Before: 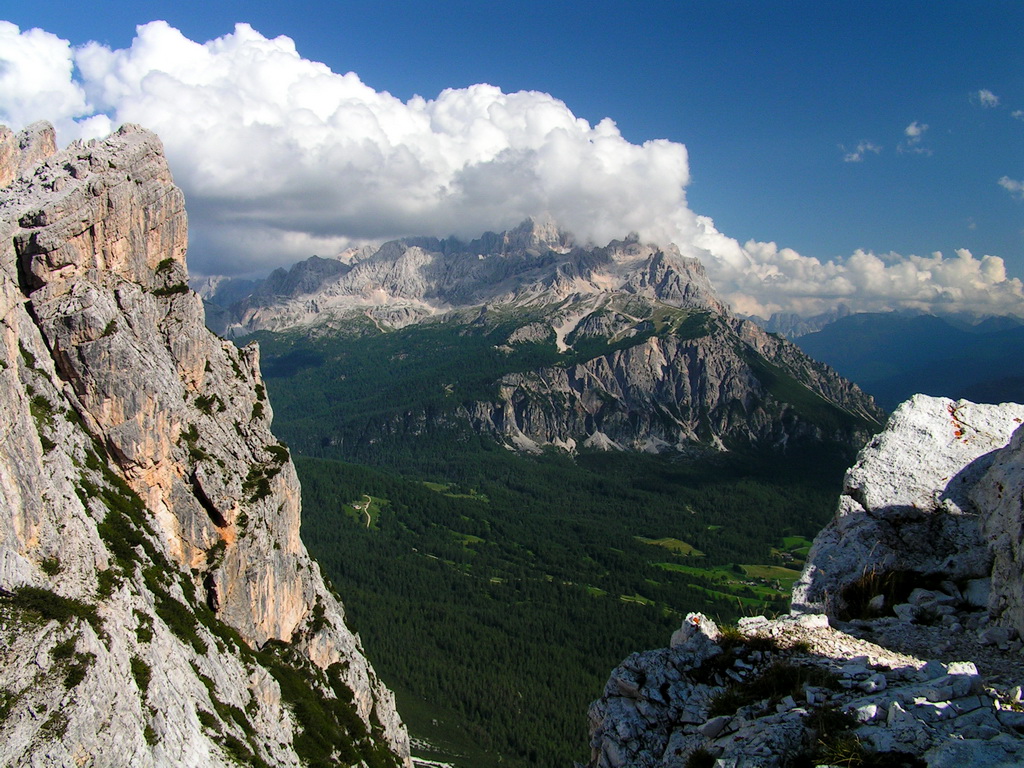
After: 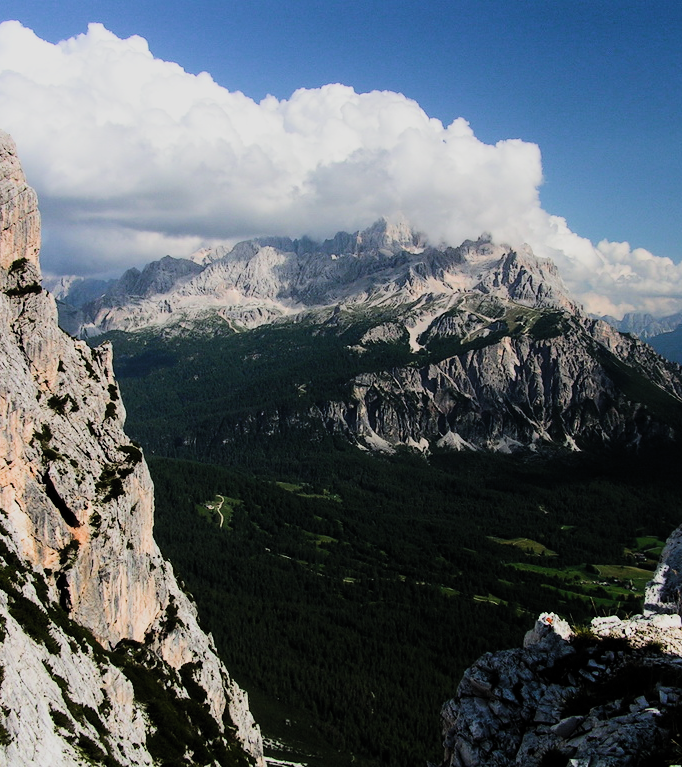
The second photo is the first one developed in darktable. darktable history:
tone equalizer: -8 EV -0.418 EV, -7 EV -0.372 EV, -6 EV -0.372 EV, -5 EV -0.235 EV, -3 EV 0.225 EV, -2 EV 0.318 EV, -1 EV 0.387 EV, +0 EV 0.395 EV, edges refinement/feathering 500, mask exposure compensation -1.57 EV, preserve details no
crop and rotate: left 14.391%, right 18.992%
filmic rgb: black relative exposure -7.65 EV, white relative exposure 4.56 EV, hardness 3.61, contrast 1.244, color science v5 (2021), contrast in shadows safe, contrast in highlights safe, enable highlight reconstruction true
